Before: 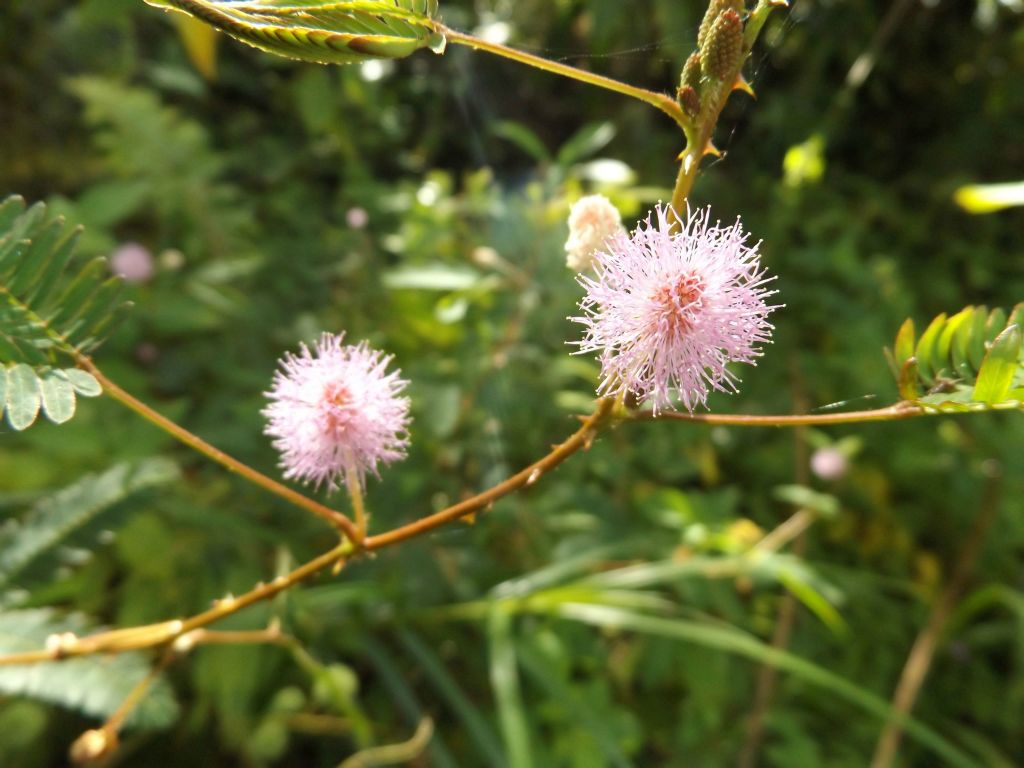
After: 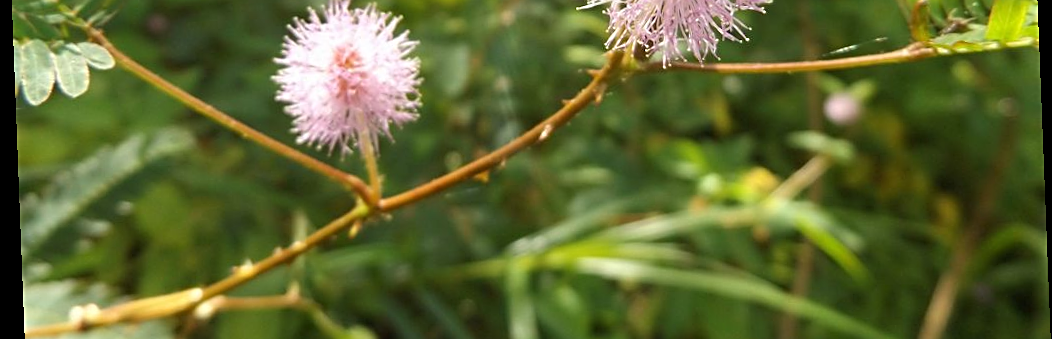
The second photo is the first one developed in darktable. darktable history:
rotate and perspective: rotation -2.22°, lens shift (horizontal) -0.022, automatic cropping off
sharpen: on, module defaults
crop: top 45.551%, bottom 12.262%
